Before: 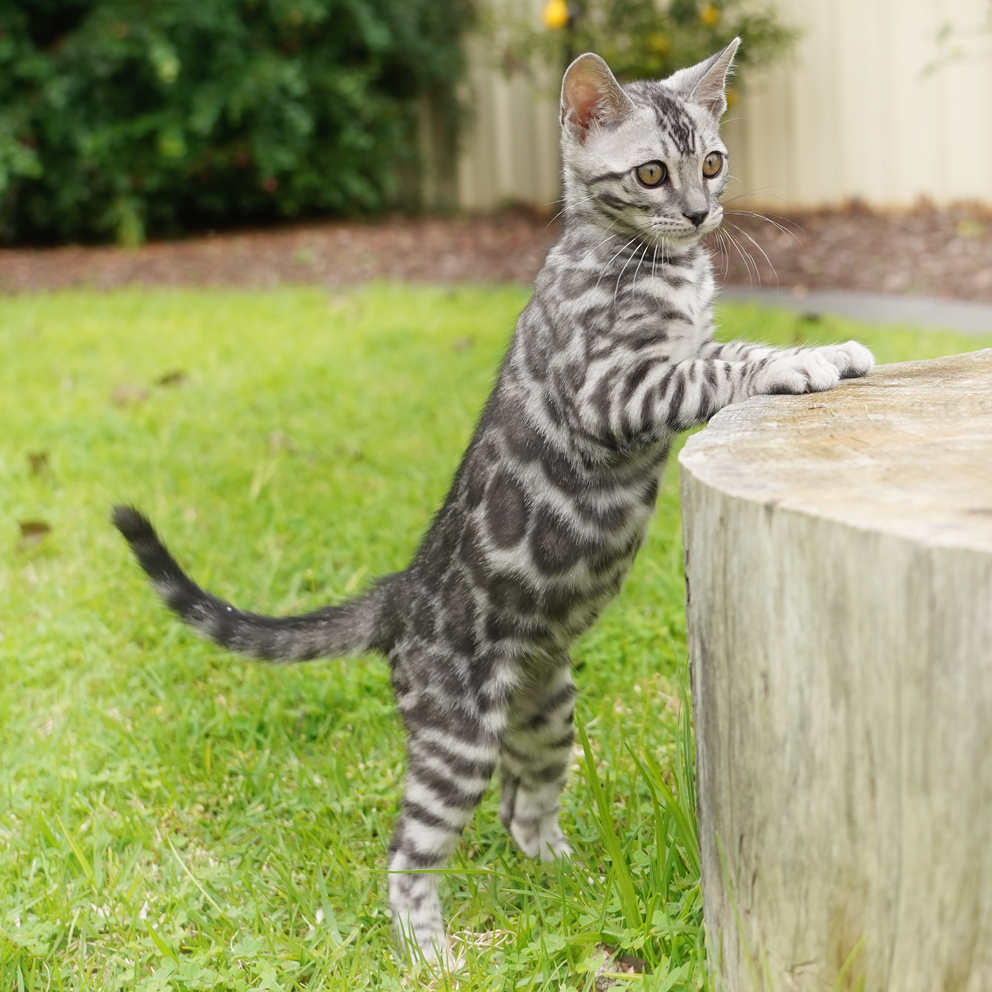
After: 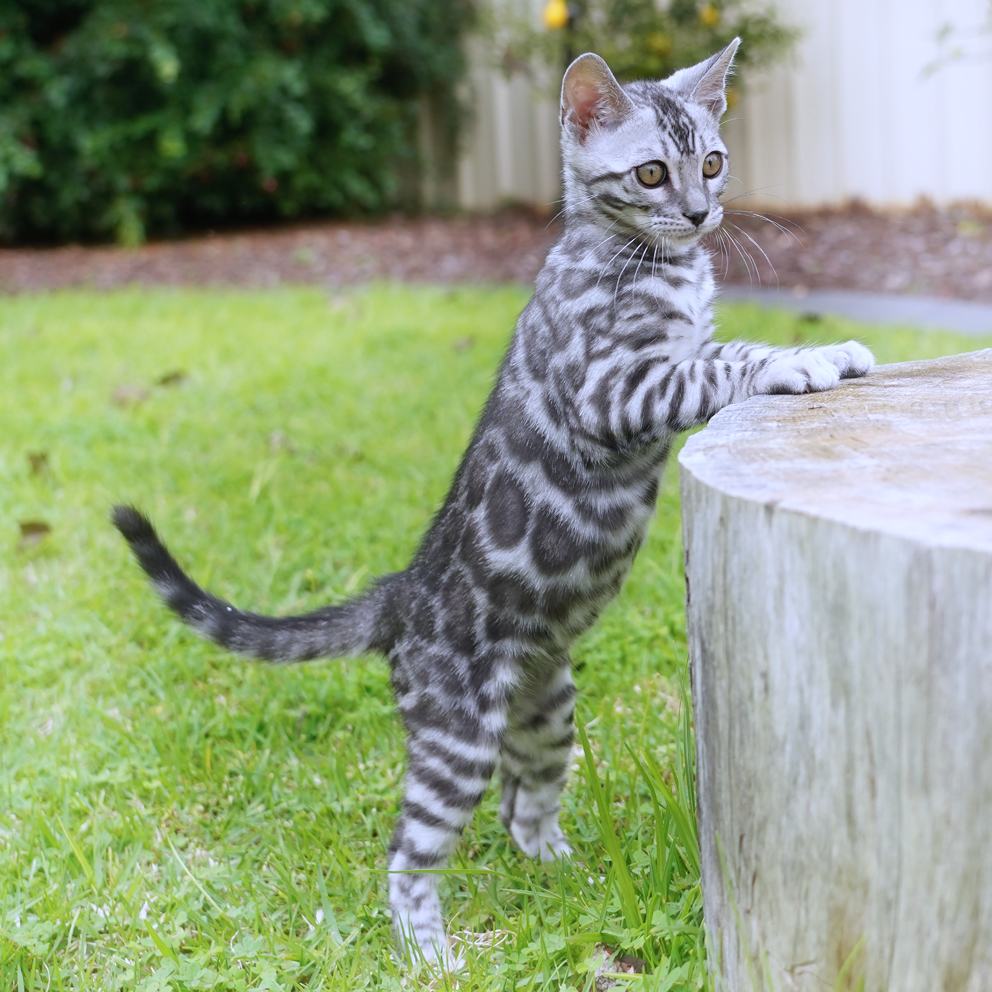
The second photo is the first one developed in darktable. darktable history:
white balance: red 0.967, blue 1.119, emerald 0.756
color calibration: illuminant as shot in camera, x 0.358, y 0.373, temperature 4628.91 K
